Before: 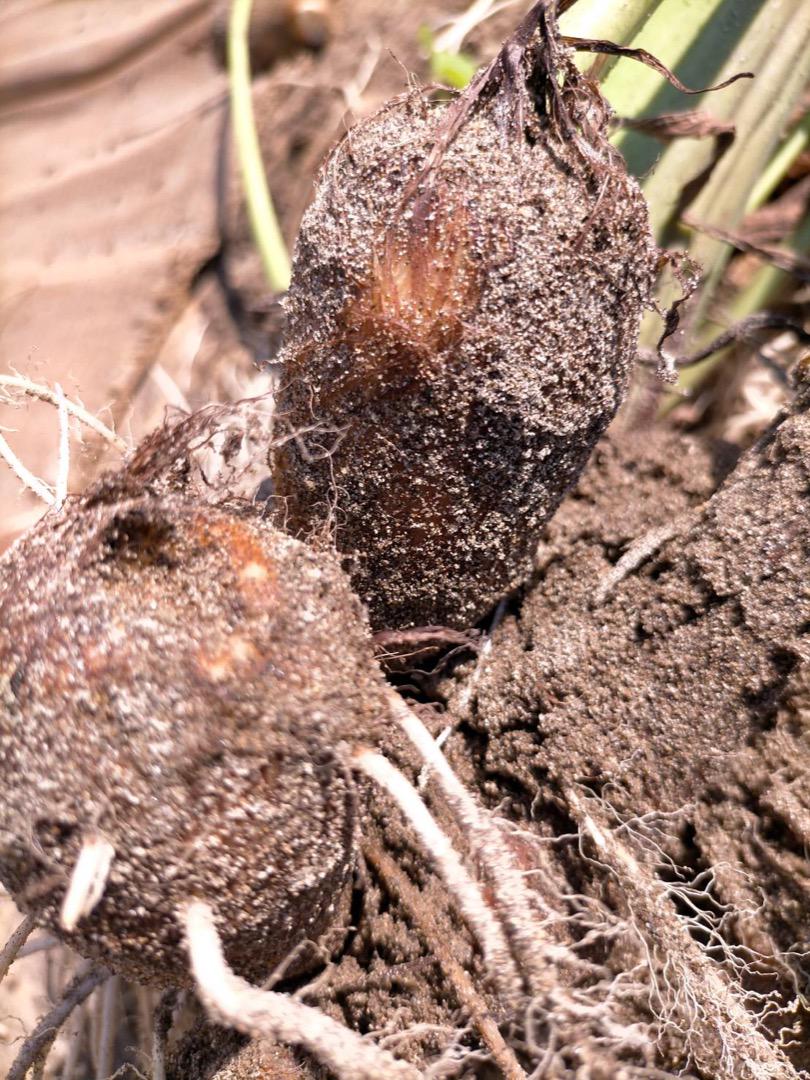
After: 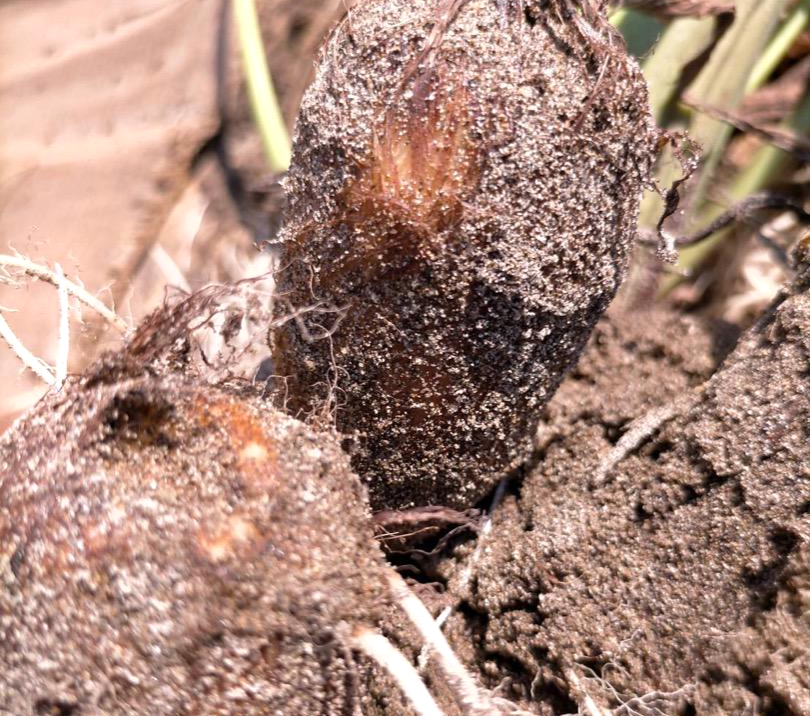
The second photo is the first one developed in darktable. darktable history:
crop: top 11.145%, bottom 22.51%
exposure: exposure 0.078 EV, compensate exposure bias true, compensate highlight preservation false
